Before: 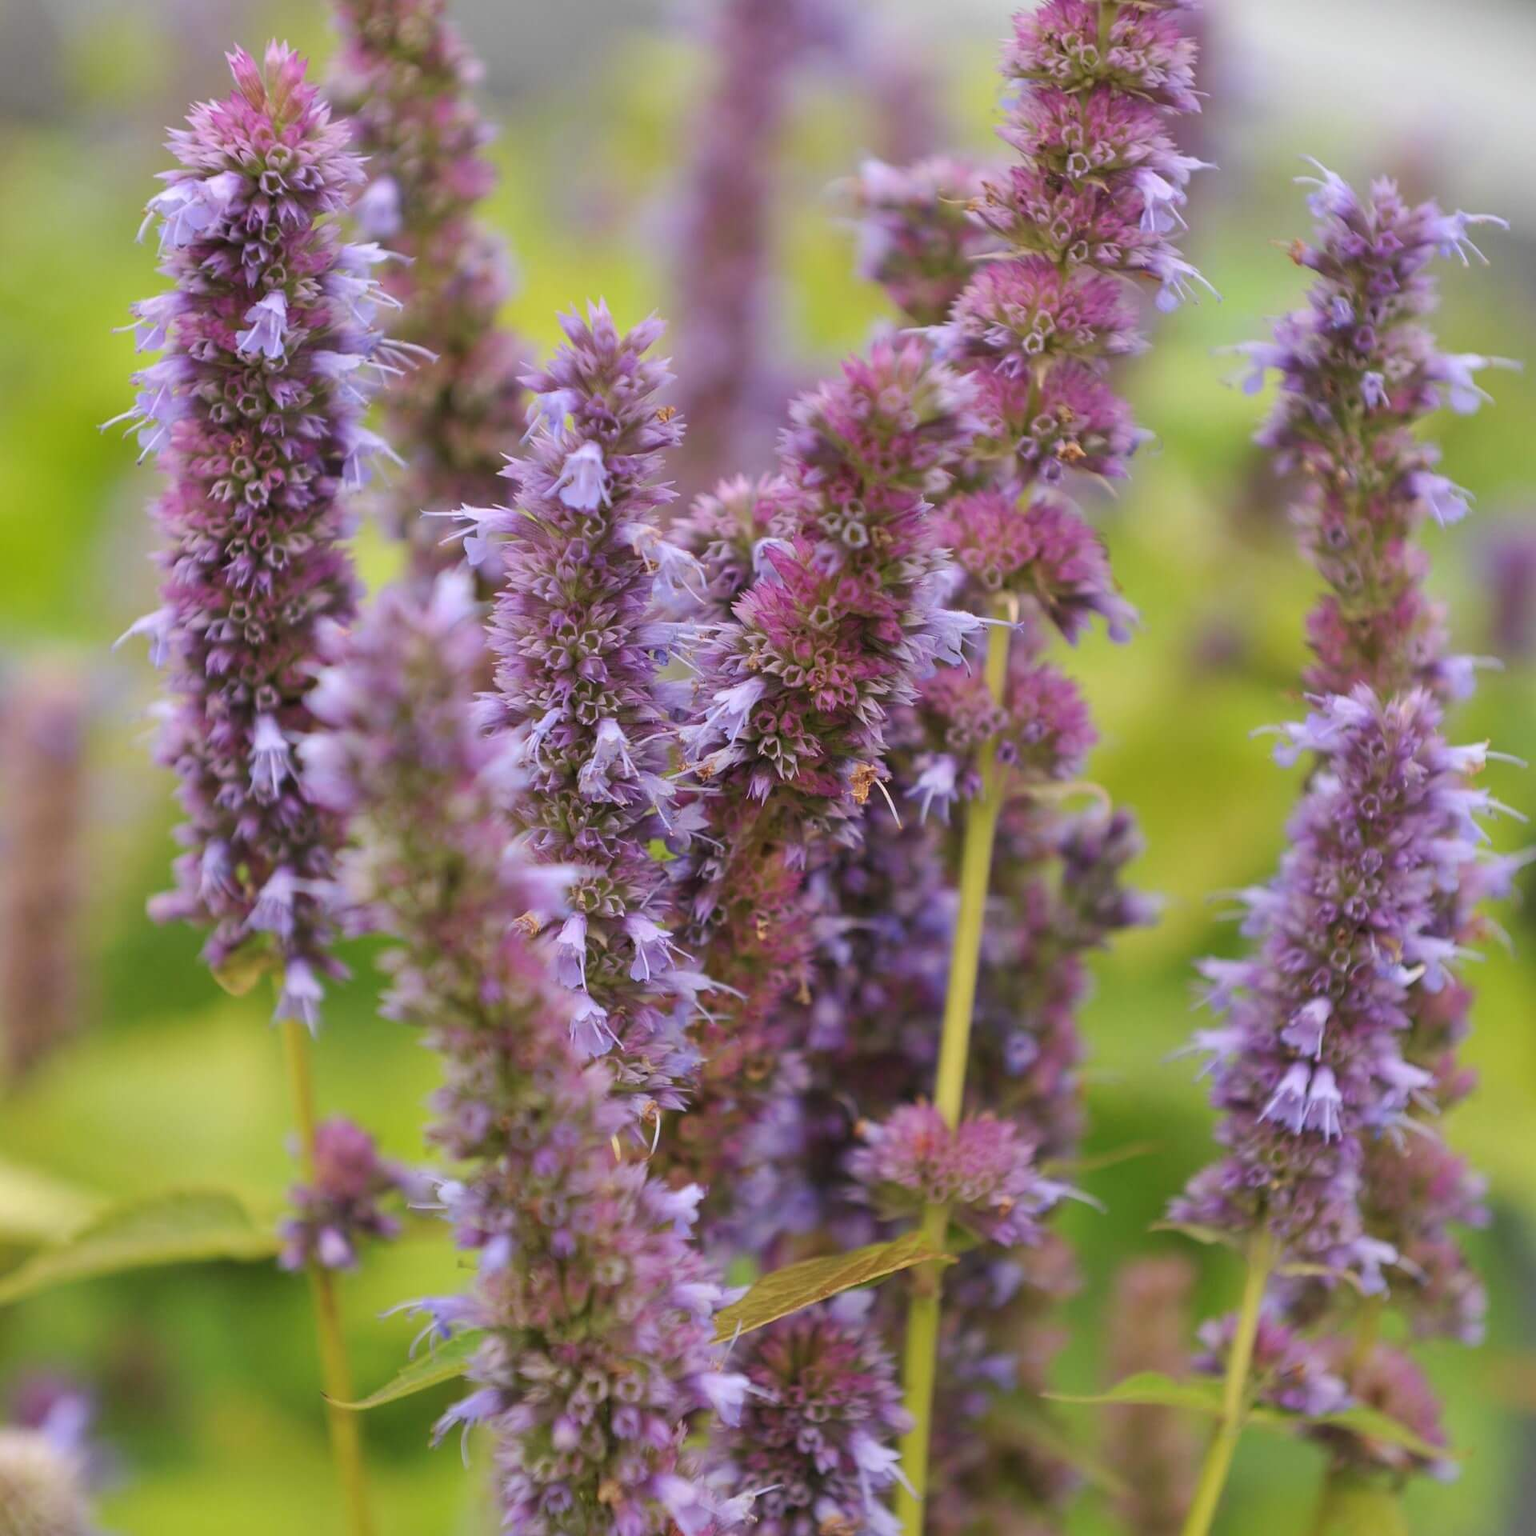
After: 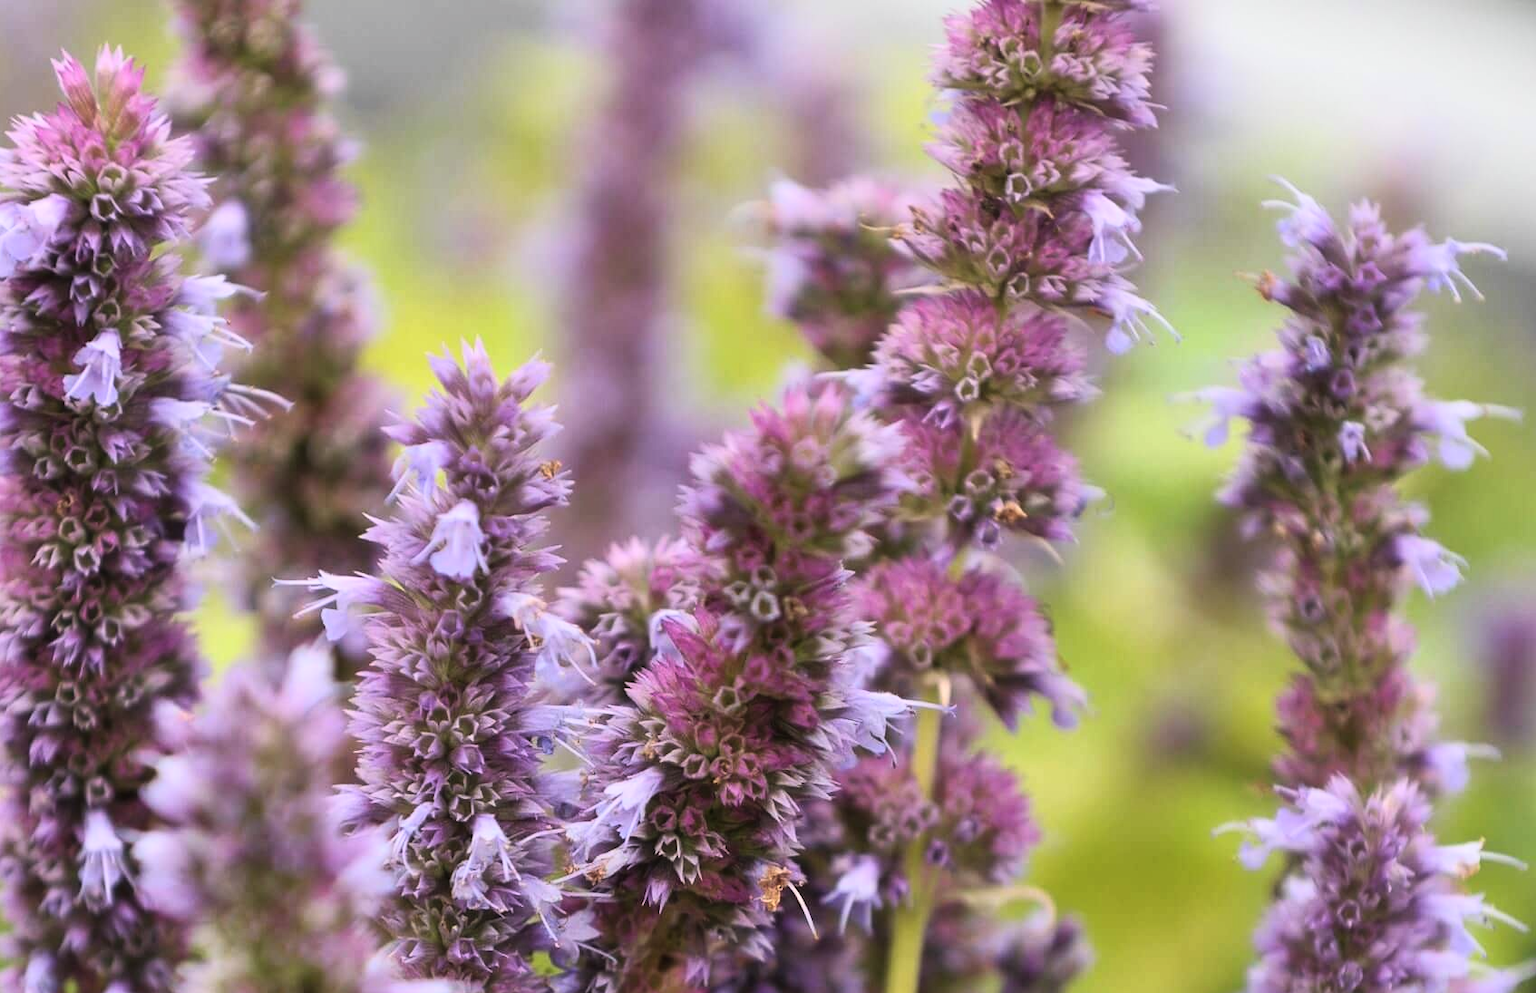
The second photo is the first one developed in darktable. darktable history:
crop and rotate: left 11.751%, bottom 42.88%
exposure: compensate highlight preservation false
tone curve: curves: ch0 [(0, 0) (0.139, 0.067) (0.319, 0.269) (0.498, 0.505) (0.725, 0.824) (0.864, 0.945) (0.985, 1)]; ch1 [(0, 0) (0.291, 0.197) (0.456, 0.426) (0.495, 0.488) (0.557, 0.578) (0.599, 0.644) (0.702, 0.786) (1, 1)]; ch2 [(0, 0) (0.125, 0.089) (0.353, 0.329) (0.447, 0.43) (0.557, 0.566) (0.63, 0.667) (1, 1)]
haze removal: strength -0.09, compatibility mode true, adaptive false
